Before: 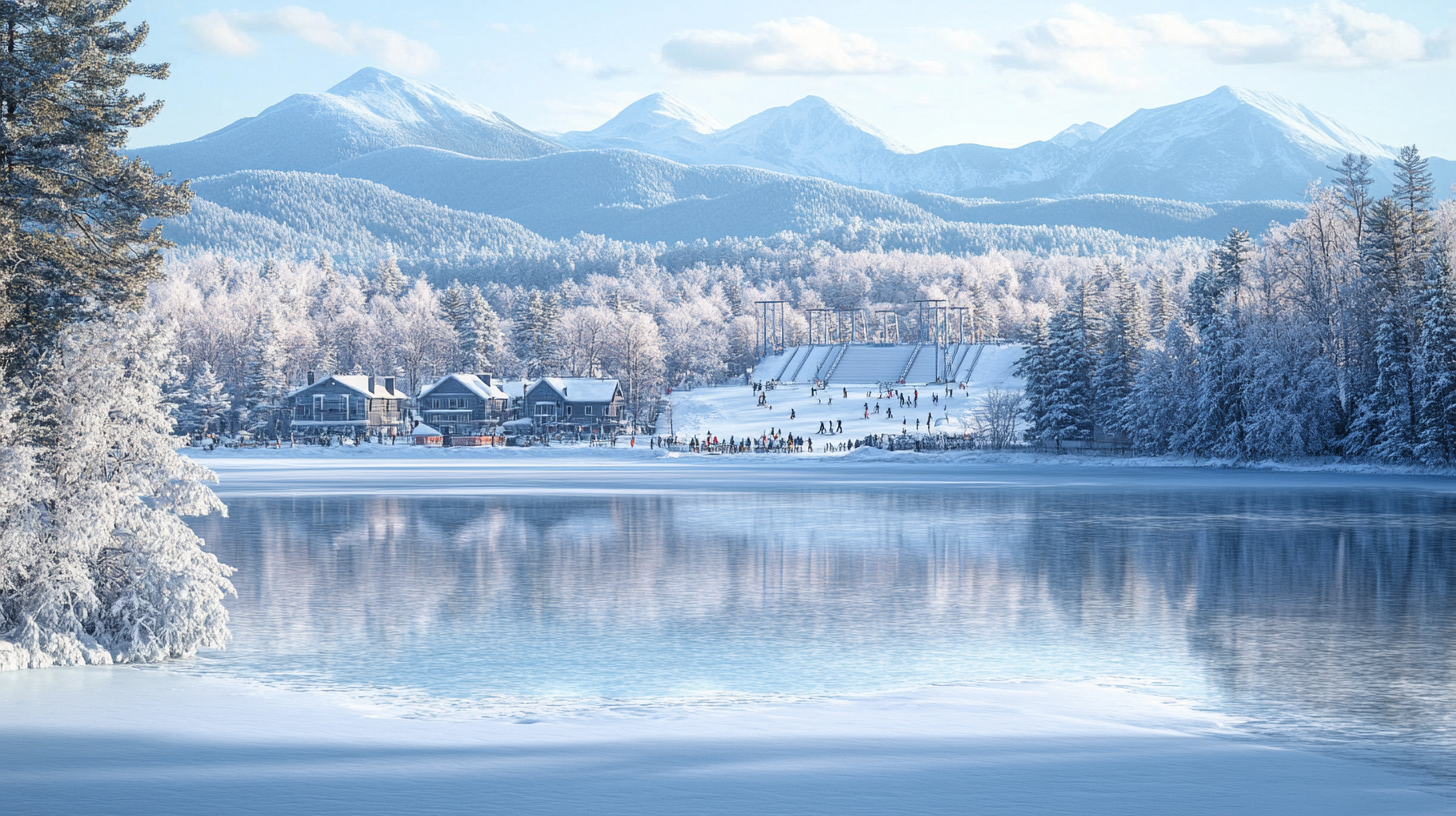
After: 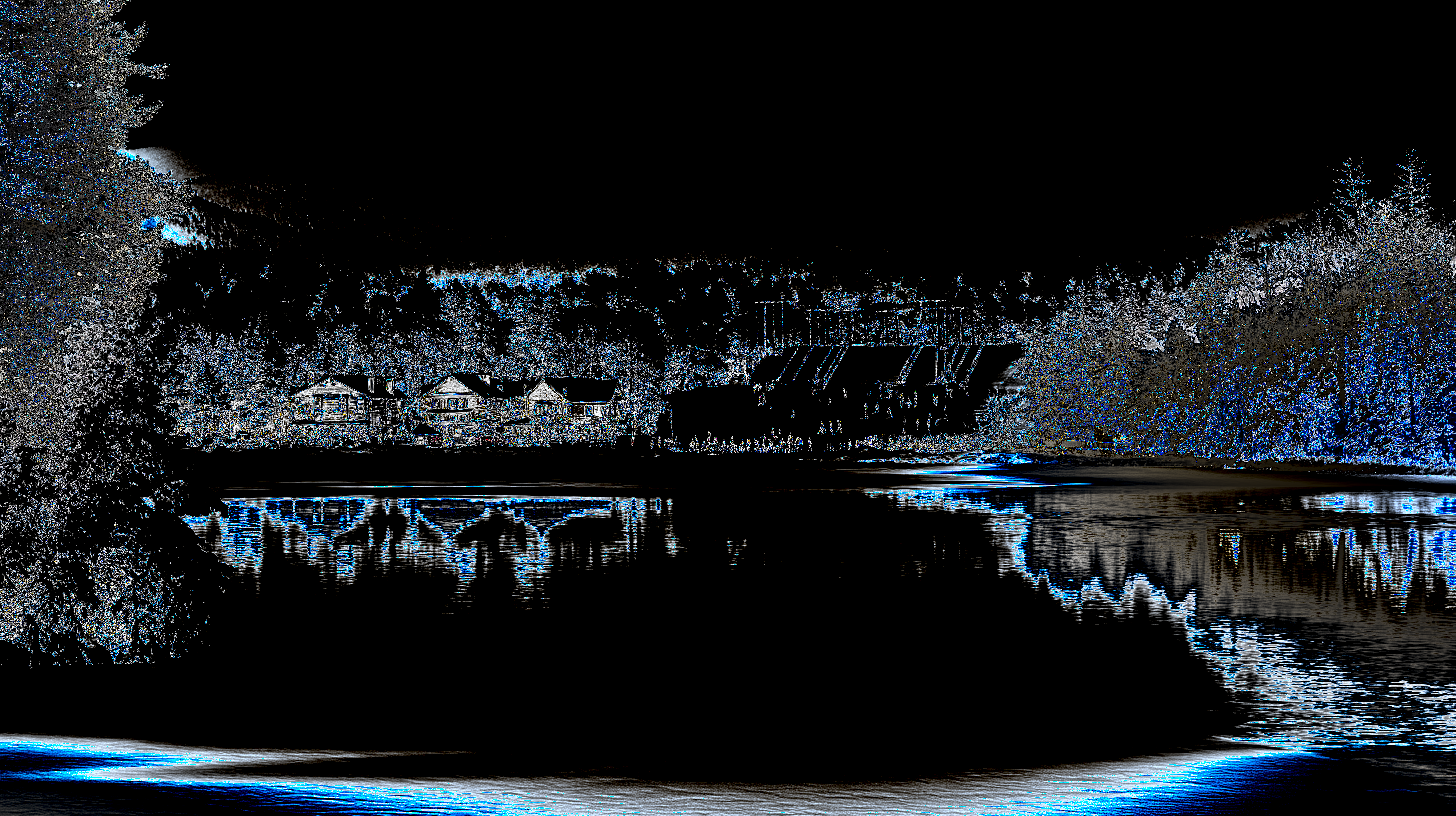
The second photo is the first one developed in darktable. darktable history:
shadows and highlights: shadows 20.76, highlights -82.13, soften with gaussian
exposure: black level correction 0, exposure 4.1 EV, compensate highlight preservation false
